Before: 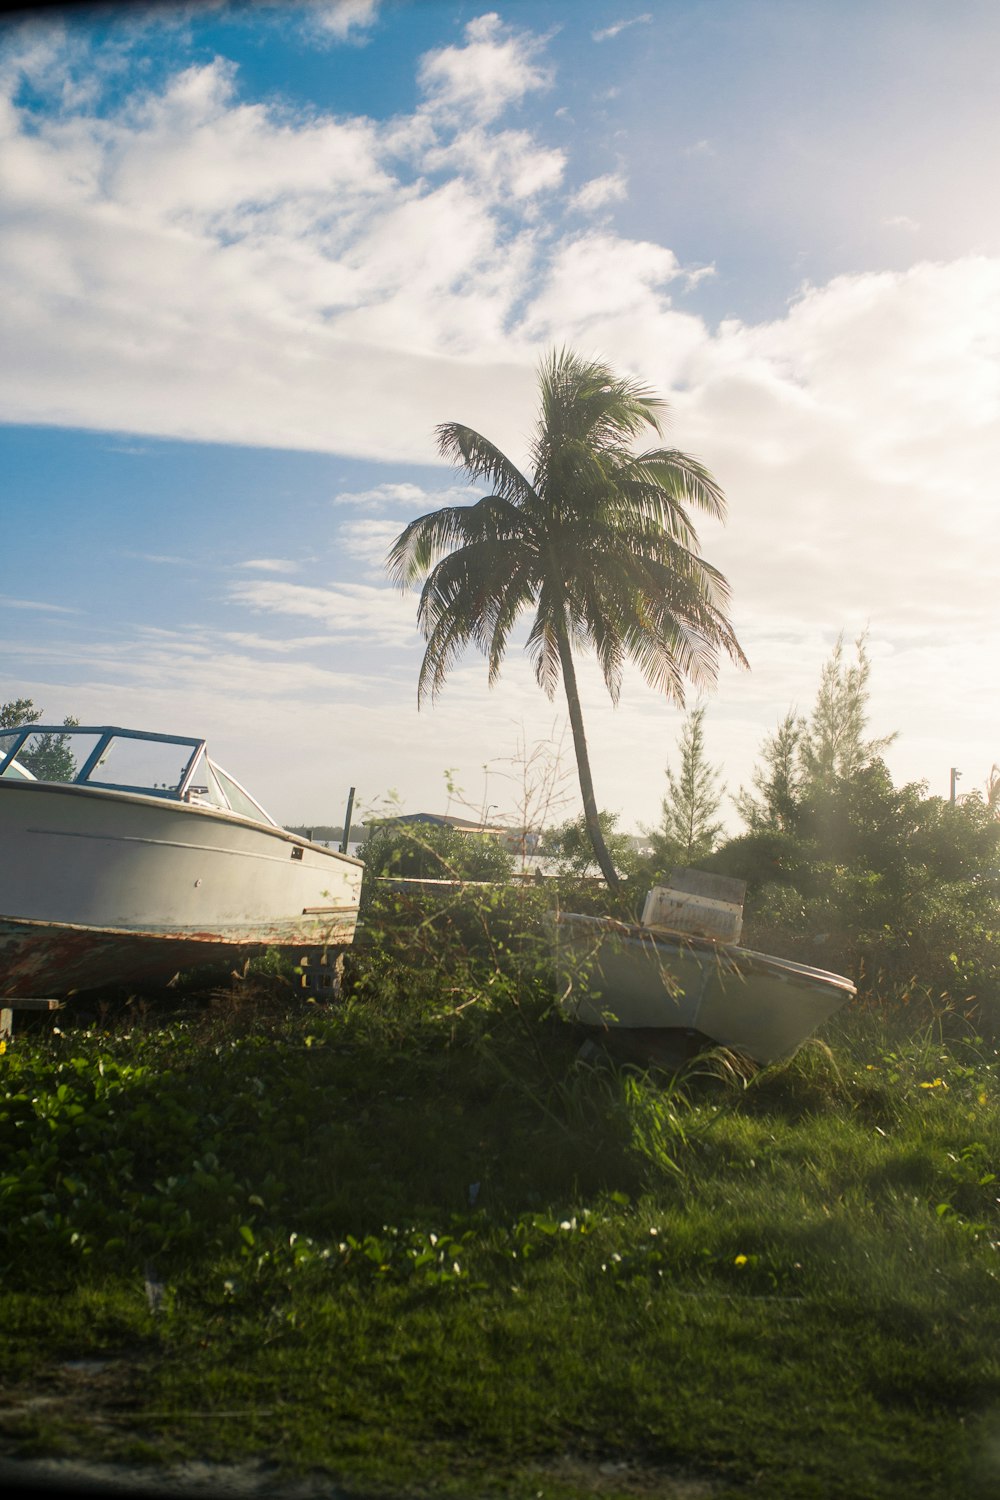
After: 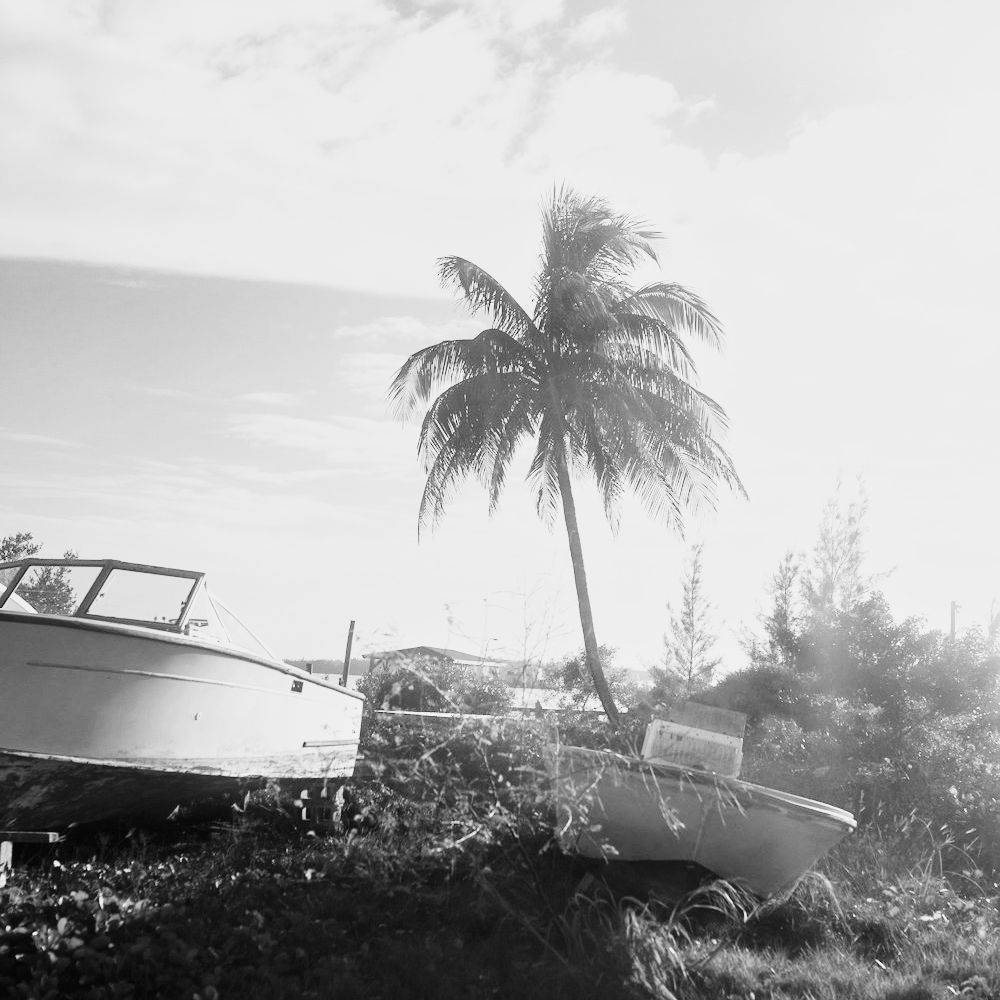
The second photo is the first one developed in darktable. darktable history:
base curve: curves: ch0 [(0, 0.003) (0.001, 0.002) (0.006, 0.004) (0.02, 0.022) (0.048, 0.086) (0.094, 0.234) (0.162, 0.431) (0.258, 0.629) (0.385, 0.8) (0.548, 0.918) (0.751, 0.988) (1, 1)], preserve colors none
monochrome: a -74.22, b 78.2
crop: top 11.166%, bottom 22.168%
